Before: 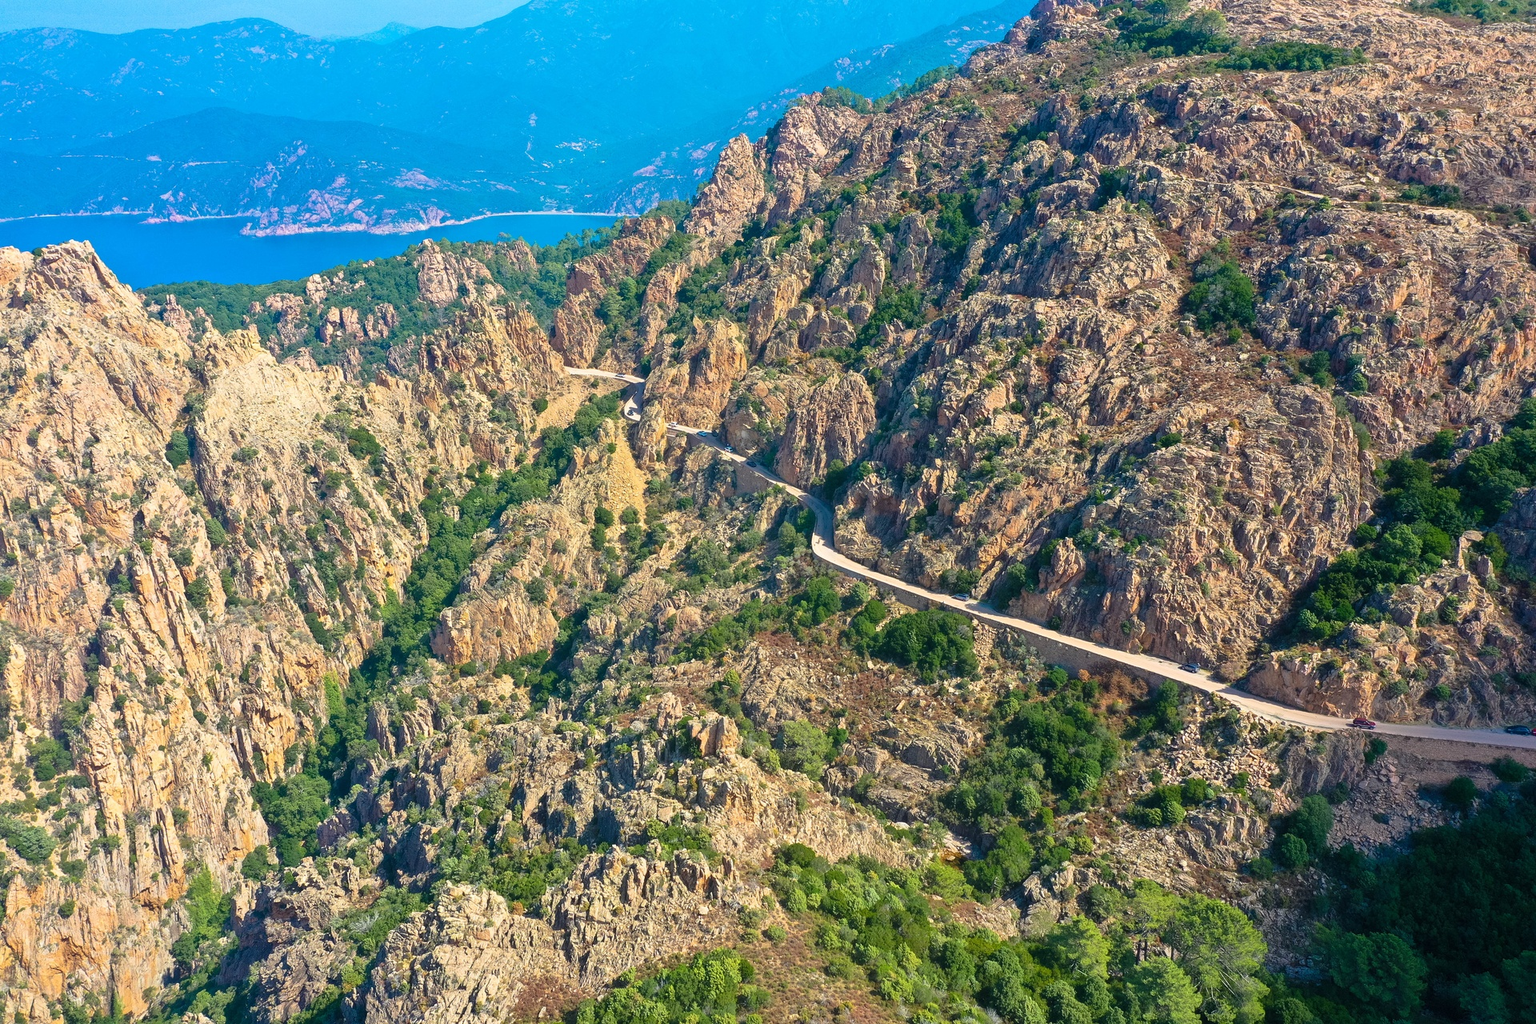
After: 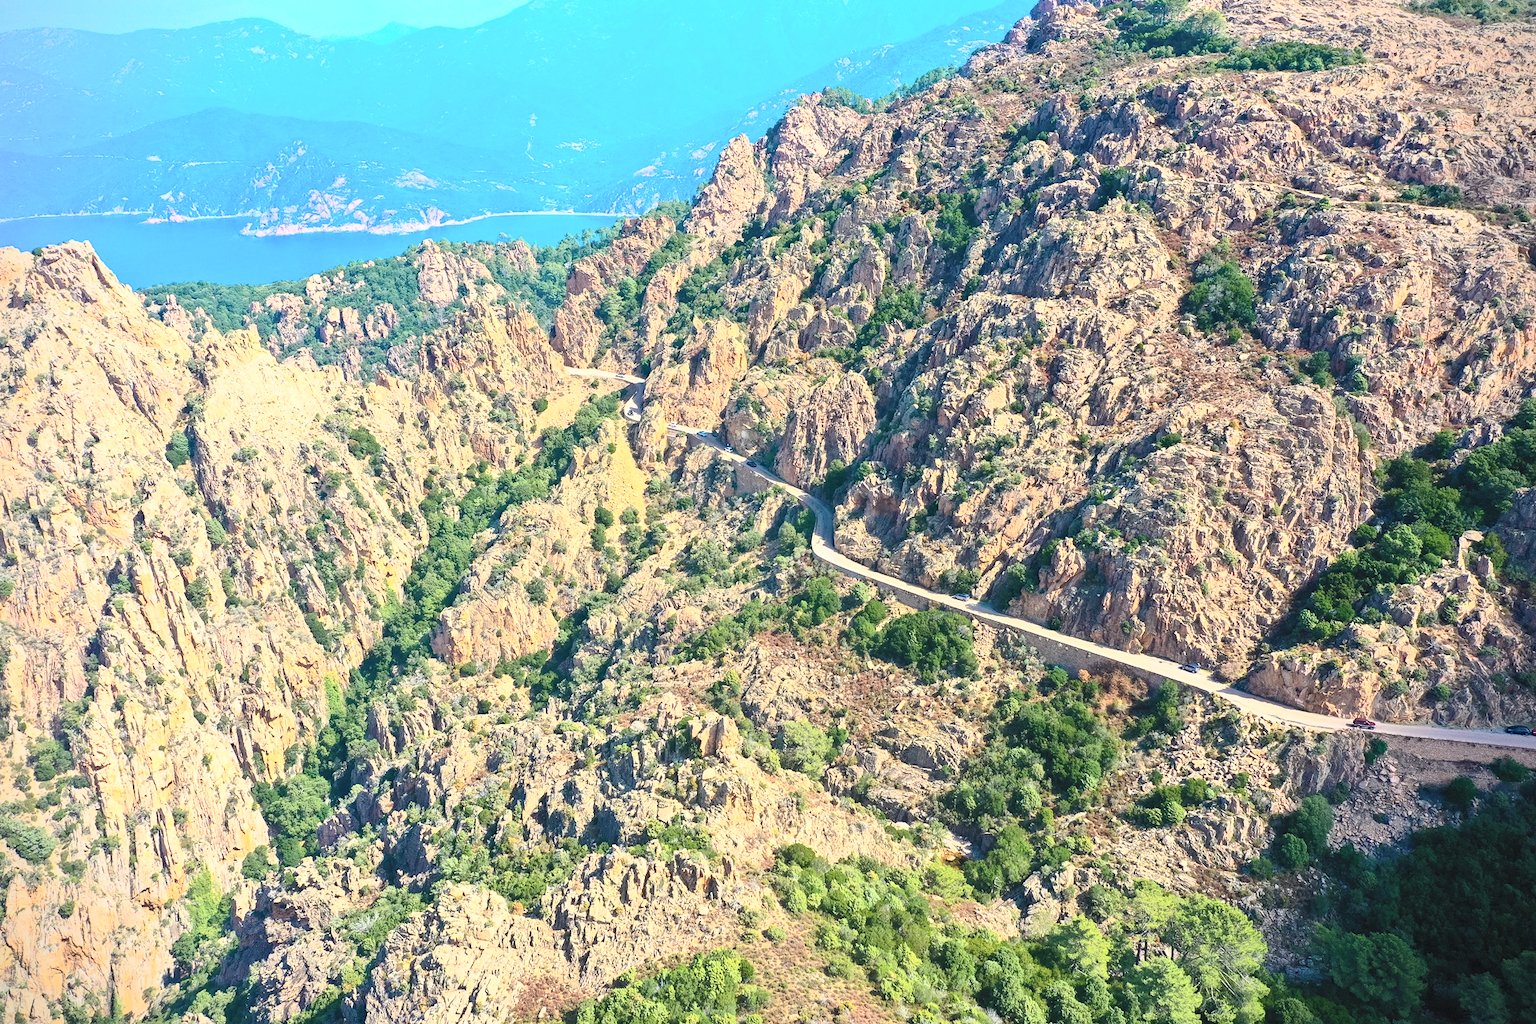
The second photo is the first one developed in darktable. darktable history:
haze removal: compatibility mode true, adaptive false
vignetting: fall-off start 91.19%
contrast brightness saturation: contrast 0.39, brightness 0.53
